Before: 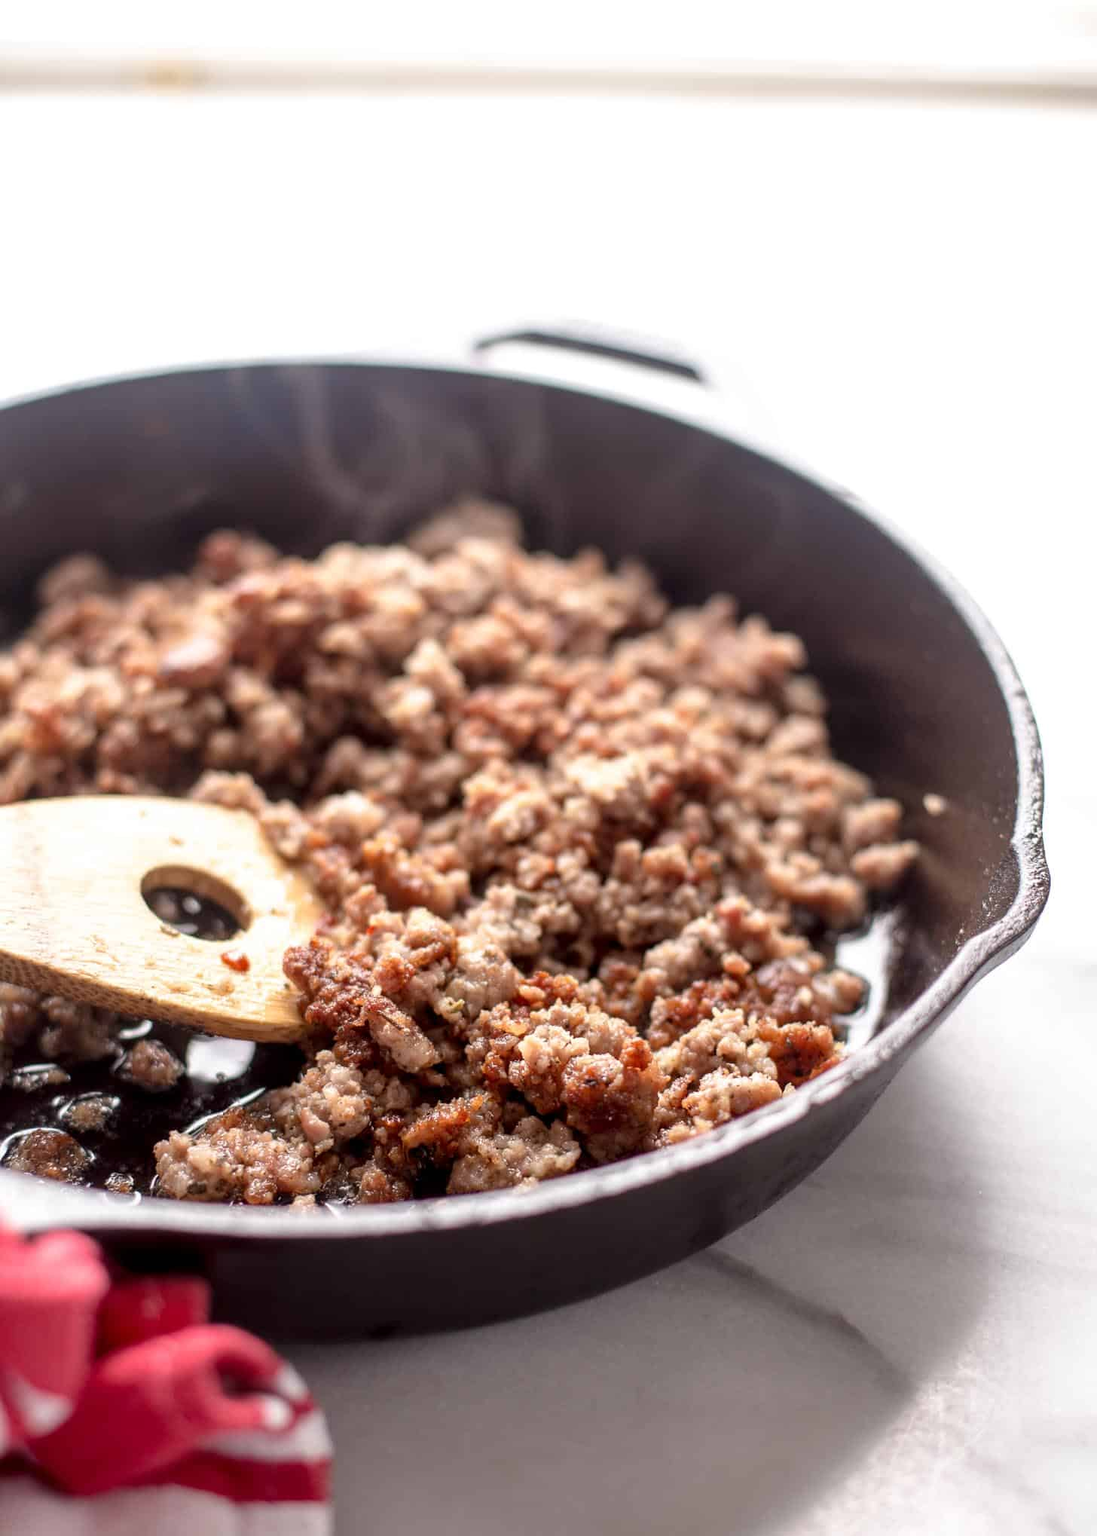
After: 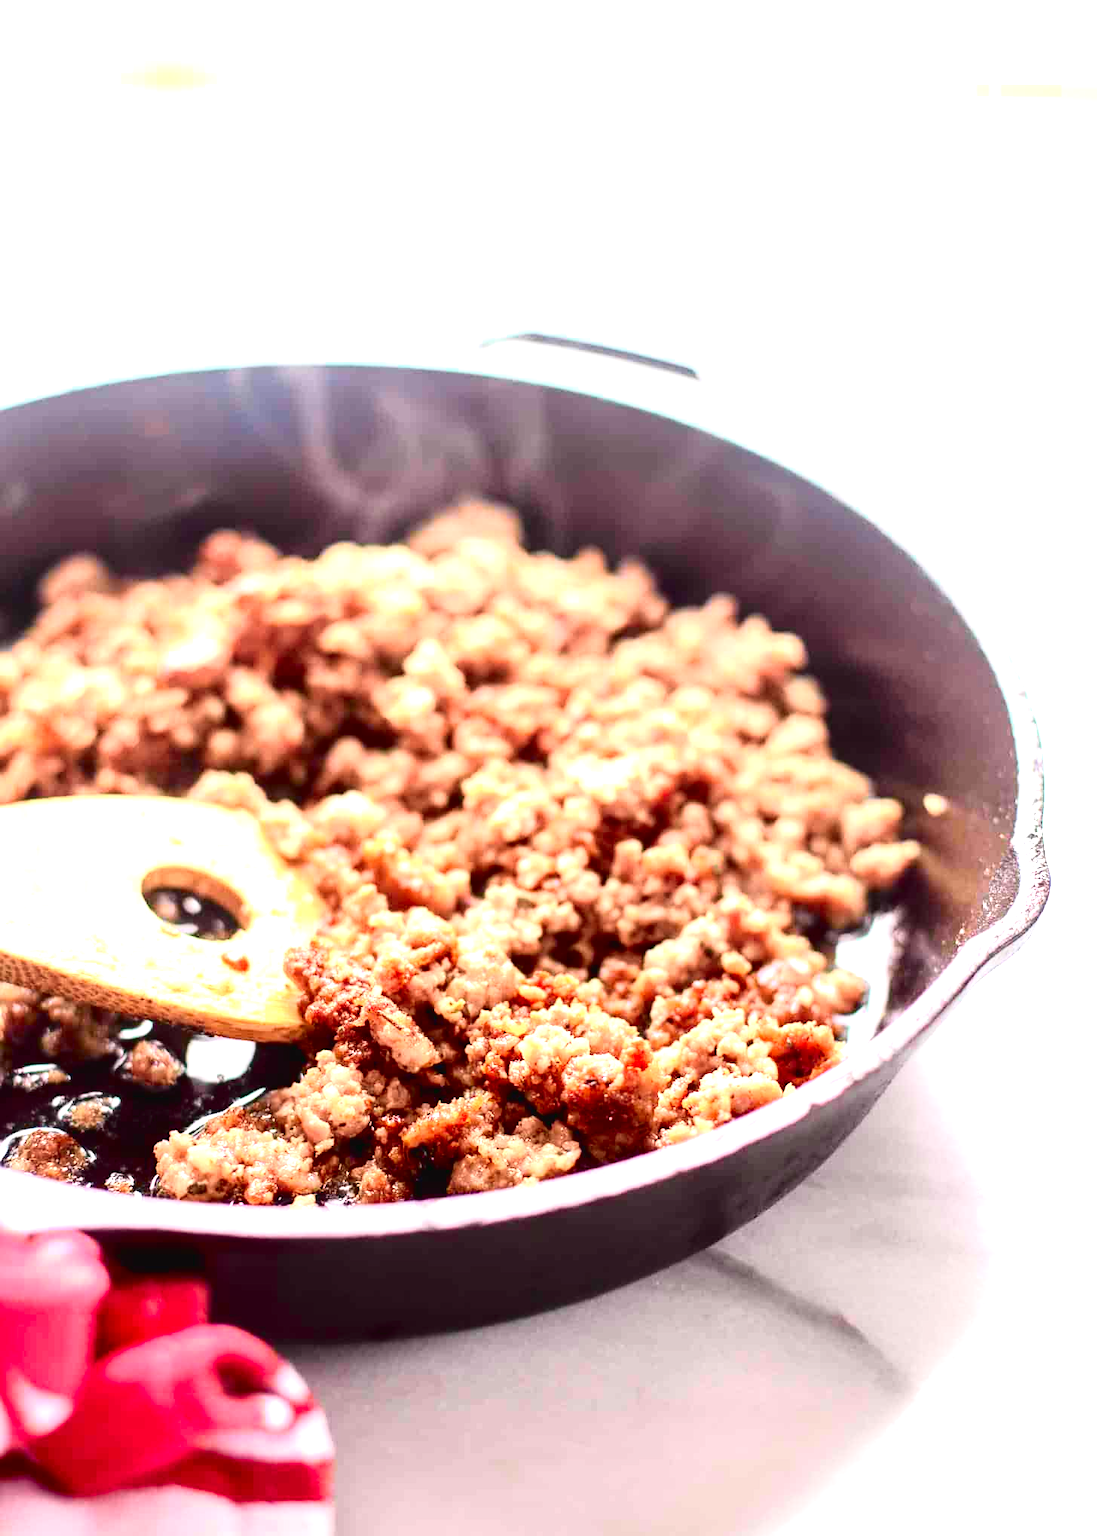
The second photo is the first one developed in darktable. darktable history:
exposure: black level correction 0, exposure 1.448 EV, compensate highlight preservation false
tone curve: curves: ch0 [(0, 0.023) (0.137, 0.069) (0.249, 0.163) (0.487, 0.491) (0.778, 0.858) (0.896, 0.94) (1, 0.988)]; ch1 [(0, 0) (0.396, 0.369) (0.483, 0.459) (0.498, 0.5) (0.515, 0.517) (0.562, 0.6) (0.611, 0.667) (0.692, 0.744) (0.798, 0.863) (1, 1)]; ch2 [(0, 0) (0.426, 0.398) (0.483, 0.481) (0.503, 0.503) (0.526, 0.527) (0.549, 0.59) (0.62, 0.666) (0.705, 0.755) (0.985, 0.966)], color space Lab, independent channels, preserve colors none
